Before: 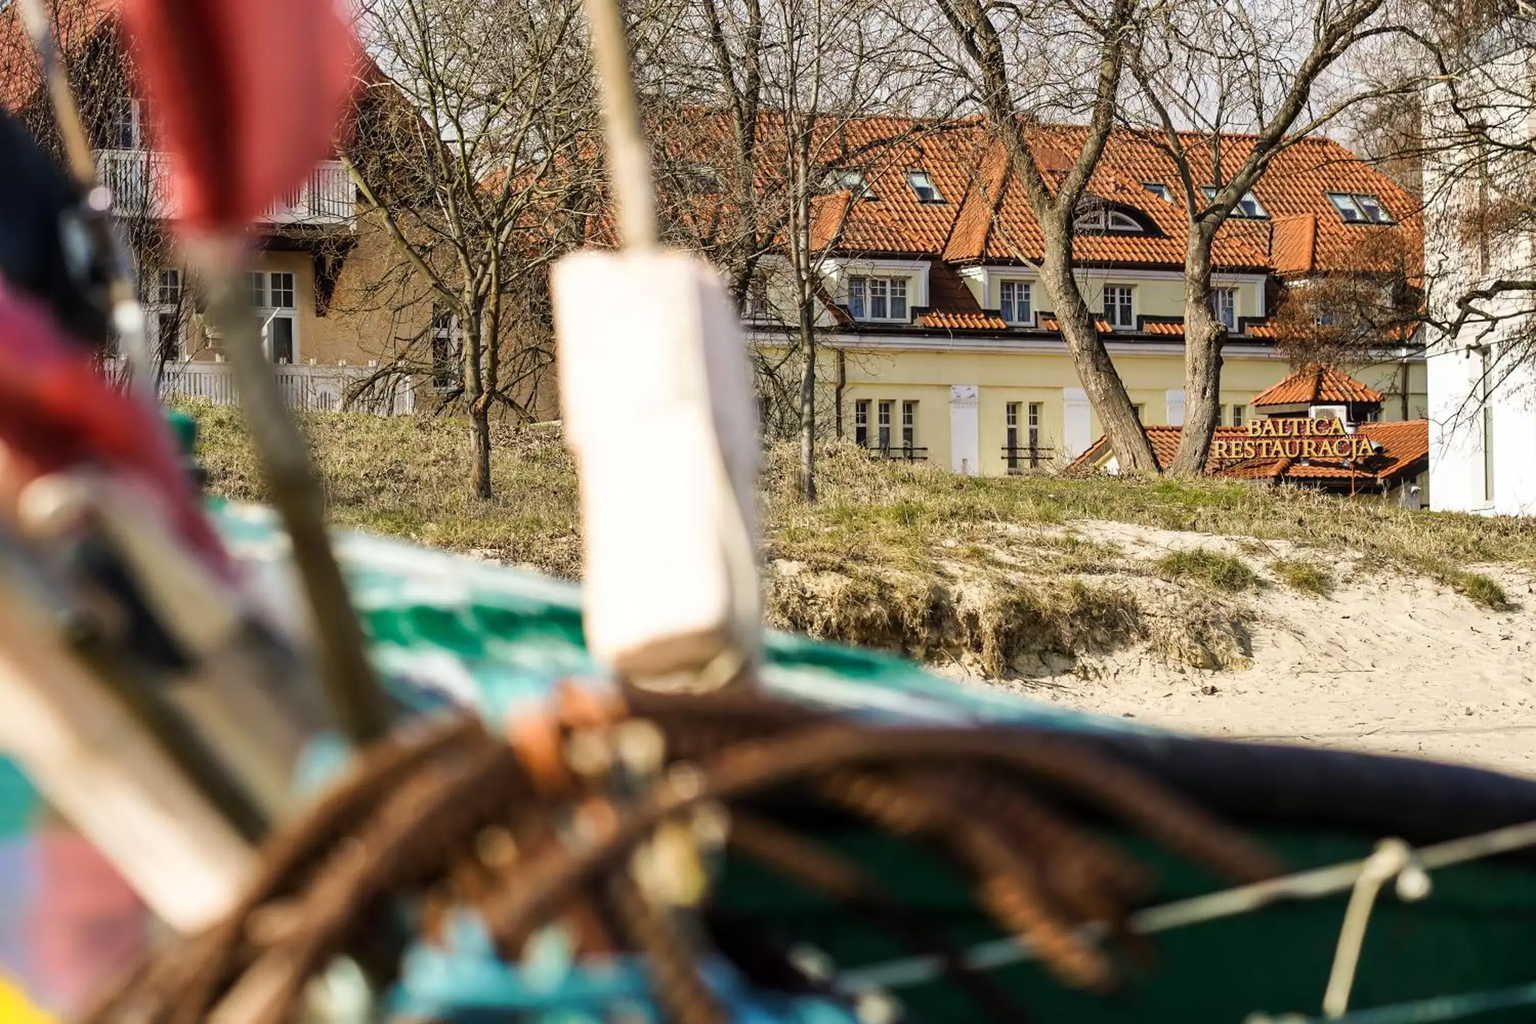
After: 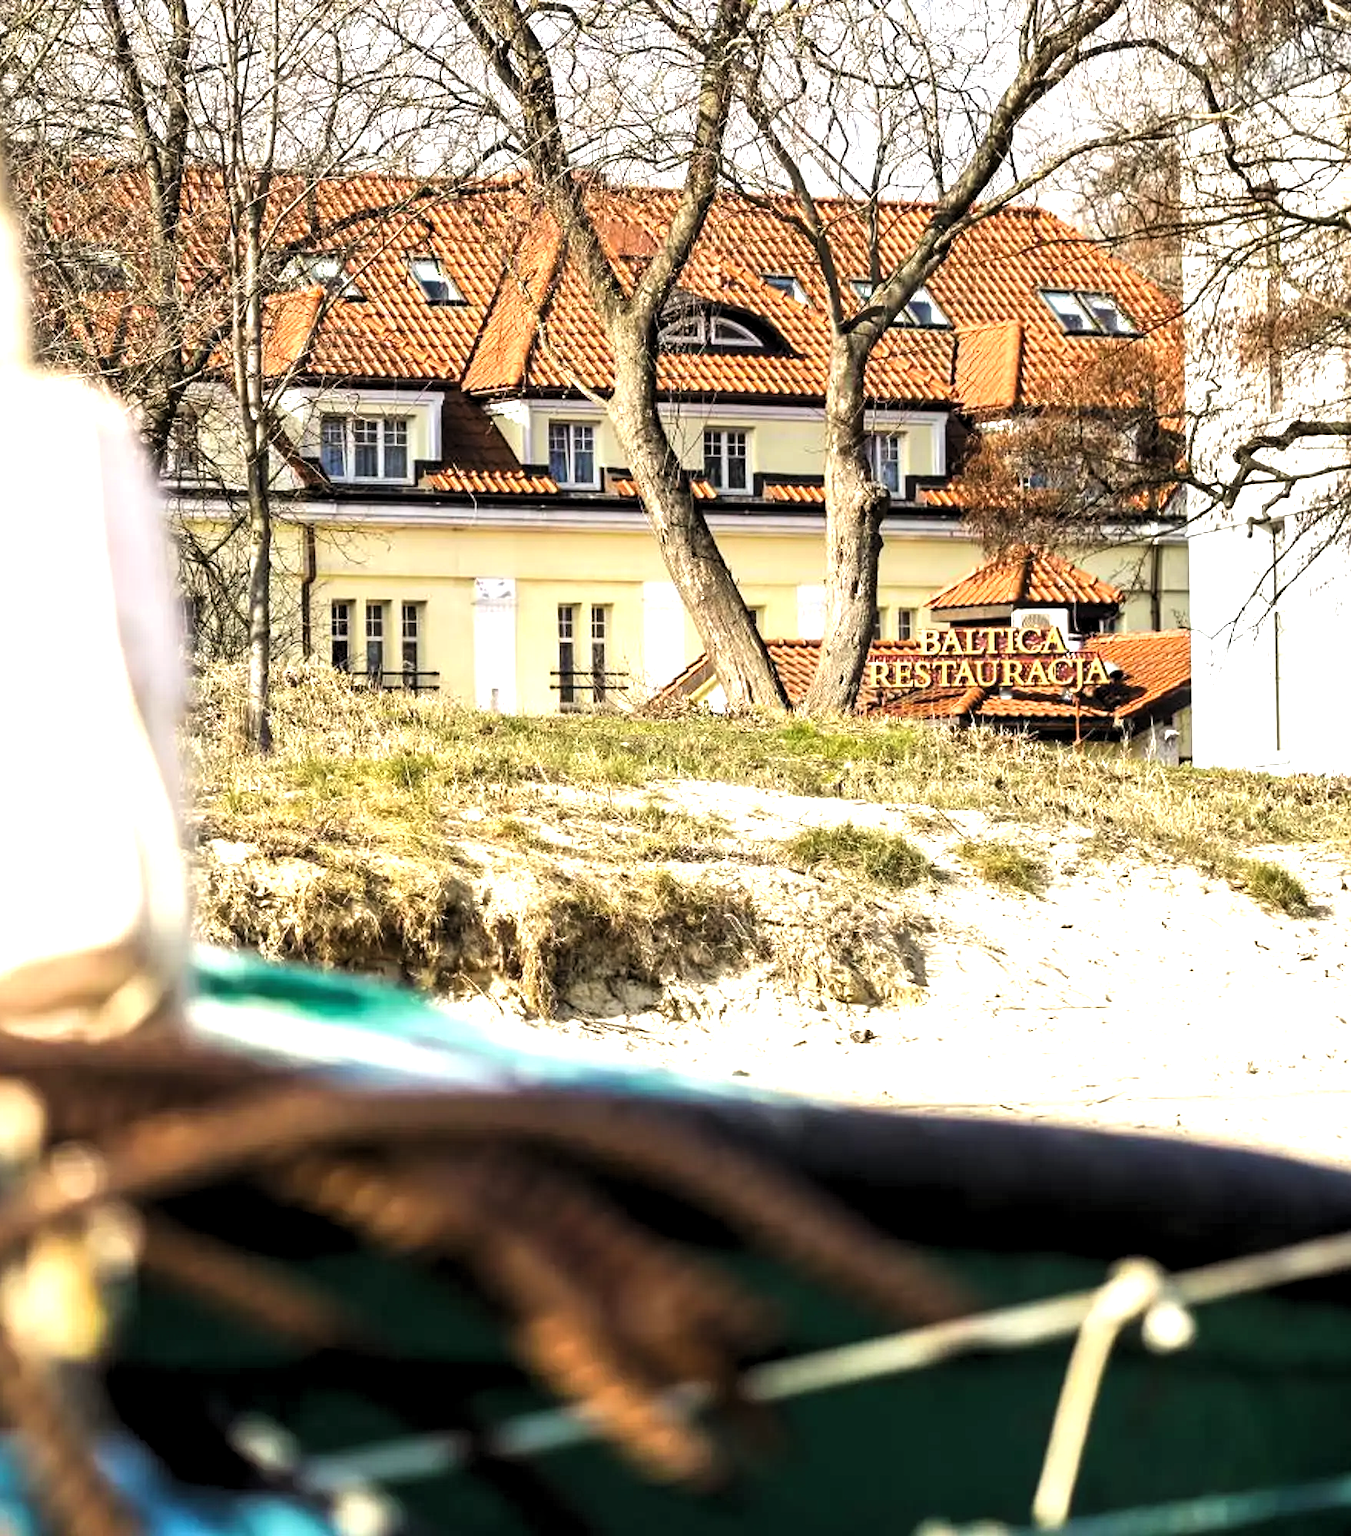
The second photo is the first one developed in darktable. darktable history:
exposure: black level correction 0, exposure 0.876 EV, compensate highlight preservation false
levels: levels [0.062, 0.494, 0.925]
crop: left 41.351%
